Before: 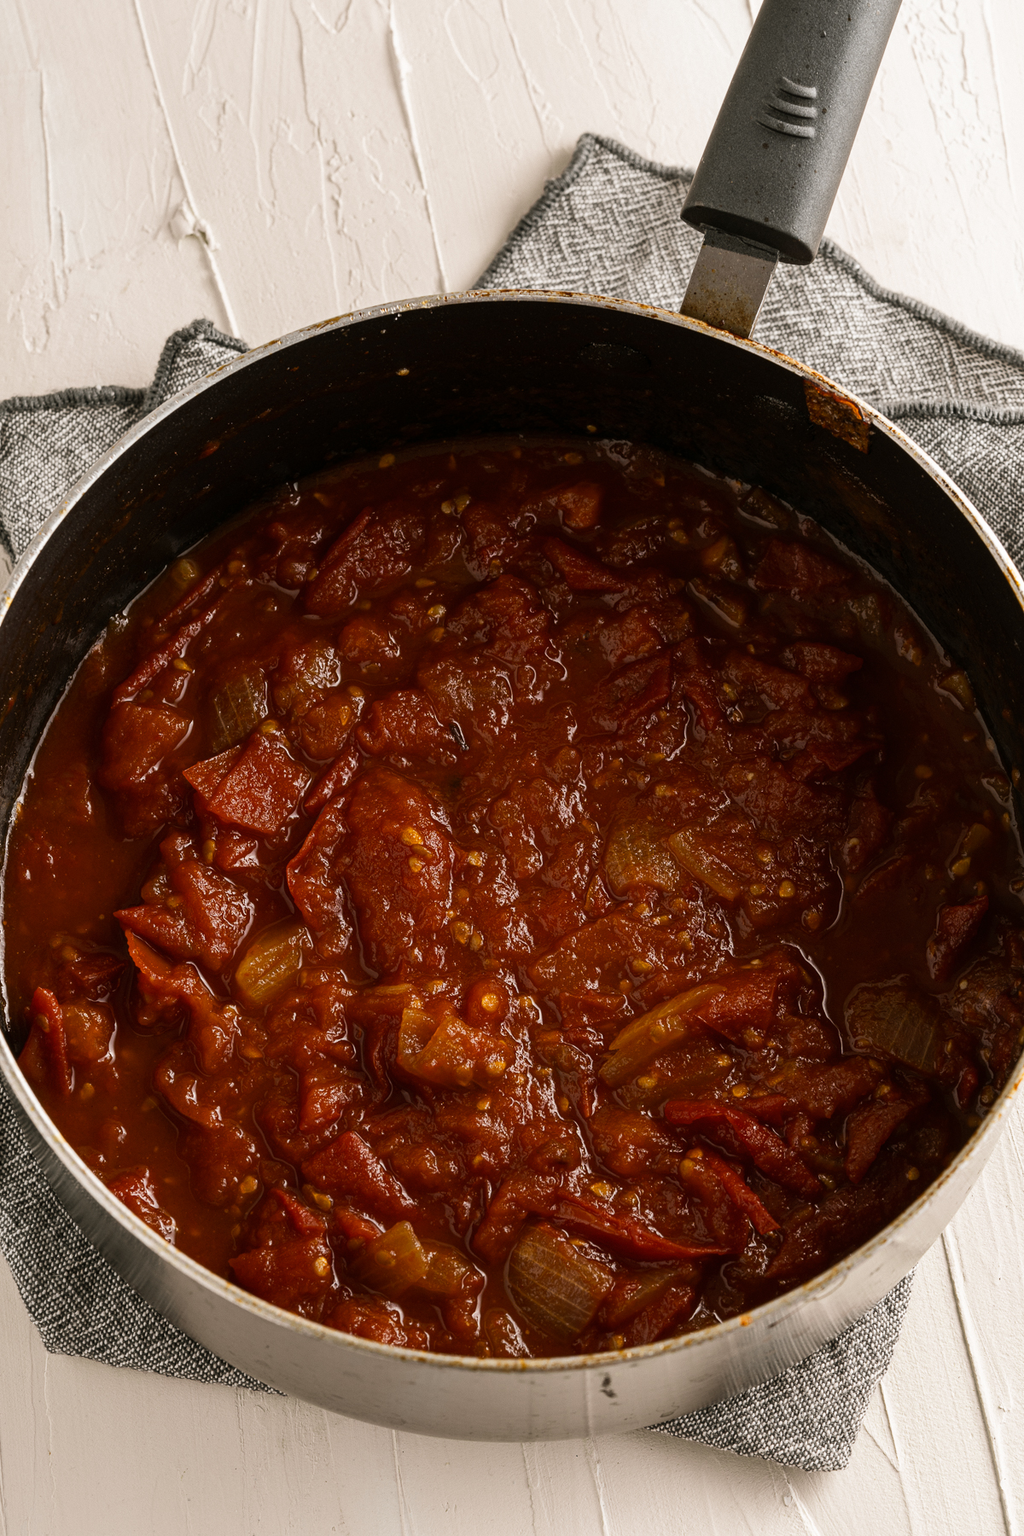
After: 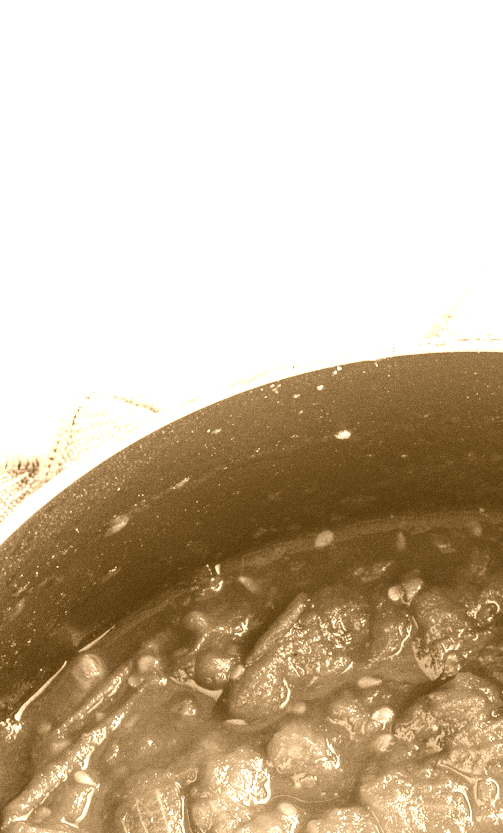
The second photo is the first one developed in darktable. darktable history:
crop and rotate: left 10.817%, top 0.062%, right 47.194%, bottom 53.626%
grain: coarseness 0.09 ISO
local contrast: on, module defaults
tone curve: curves: ch0 [(0, 0) (0.26, 0.424) (0.417, 0.585) (1, 1)]
shadows and highlights: shadows -54.3, highlights 86.09, soften with gaussian
exposure: black level correction 0.001, exposure 1.129 EV, compensate exposure bias true, compensate highlight preservation false
colorize: hue 28.8°, source mix 100%
